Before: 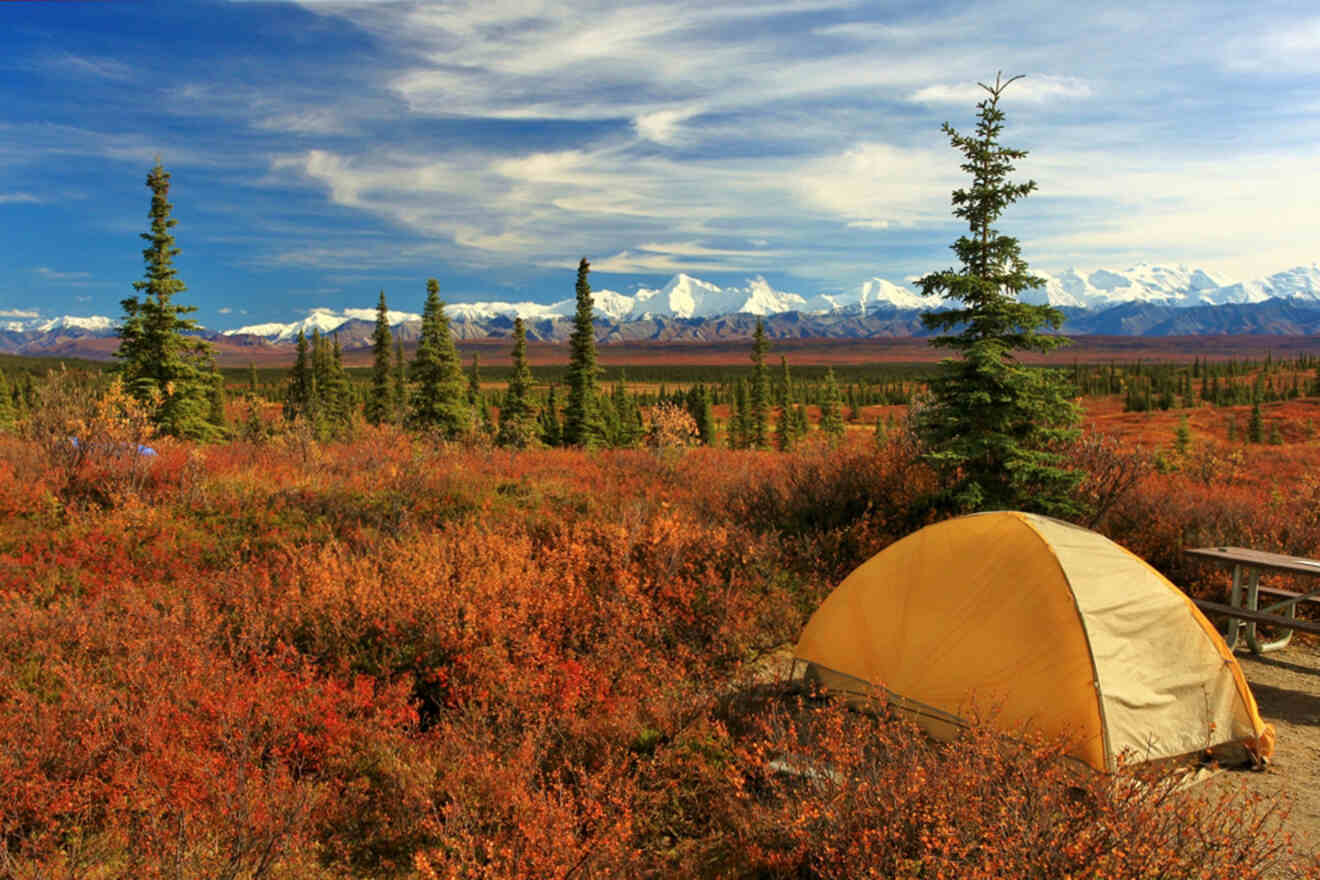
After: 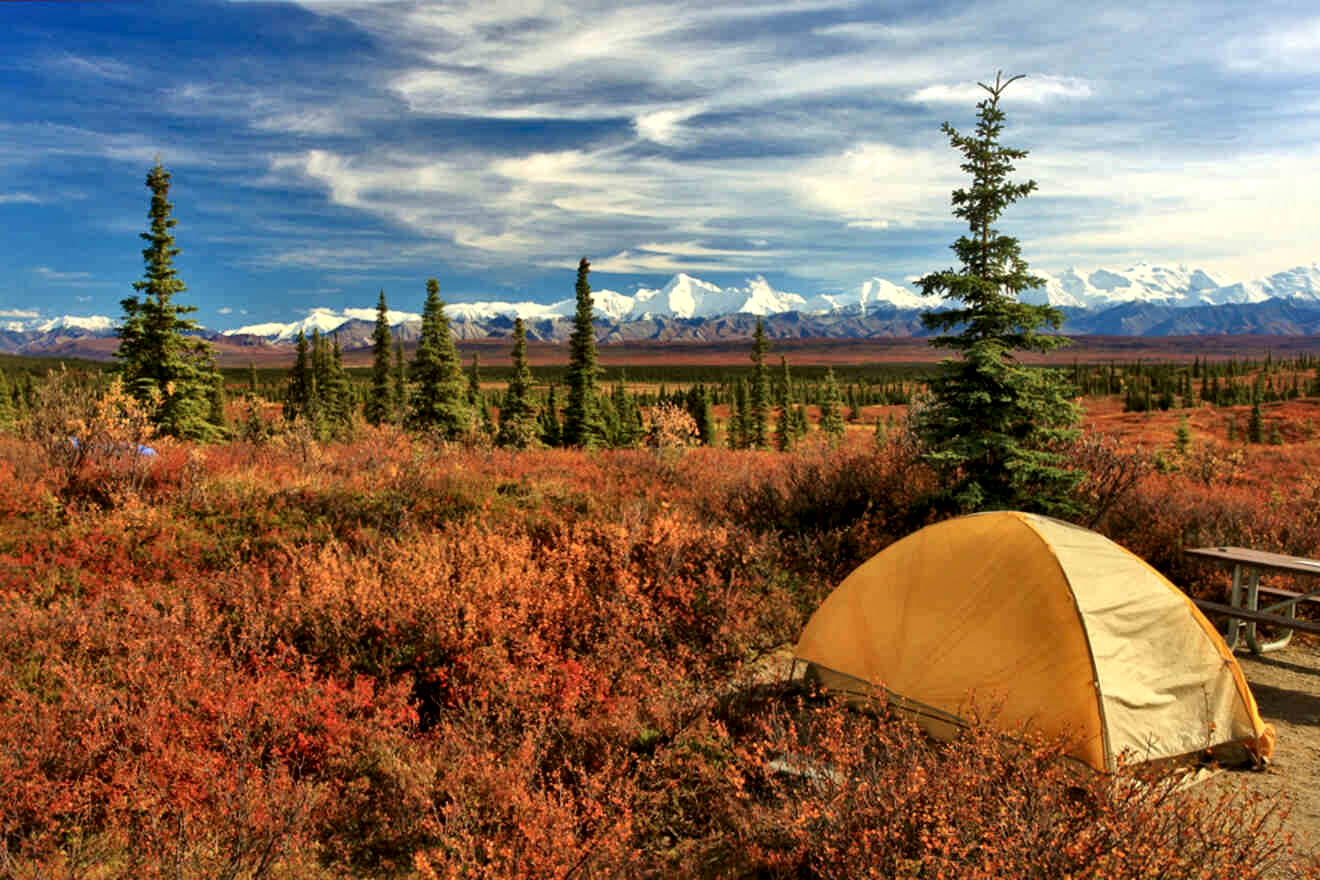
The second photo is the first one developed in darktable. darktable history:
local contrast: mode bilateral grid, contrast 20, coarseness 49, detail 173%, midtone range 0.2
